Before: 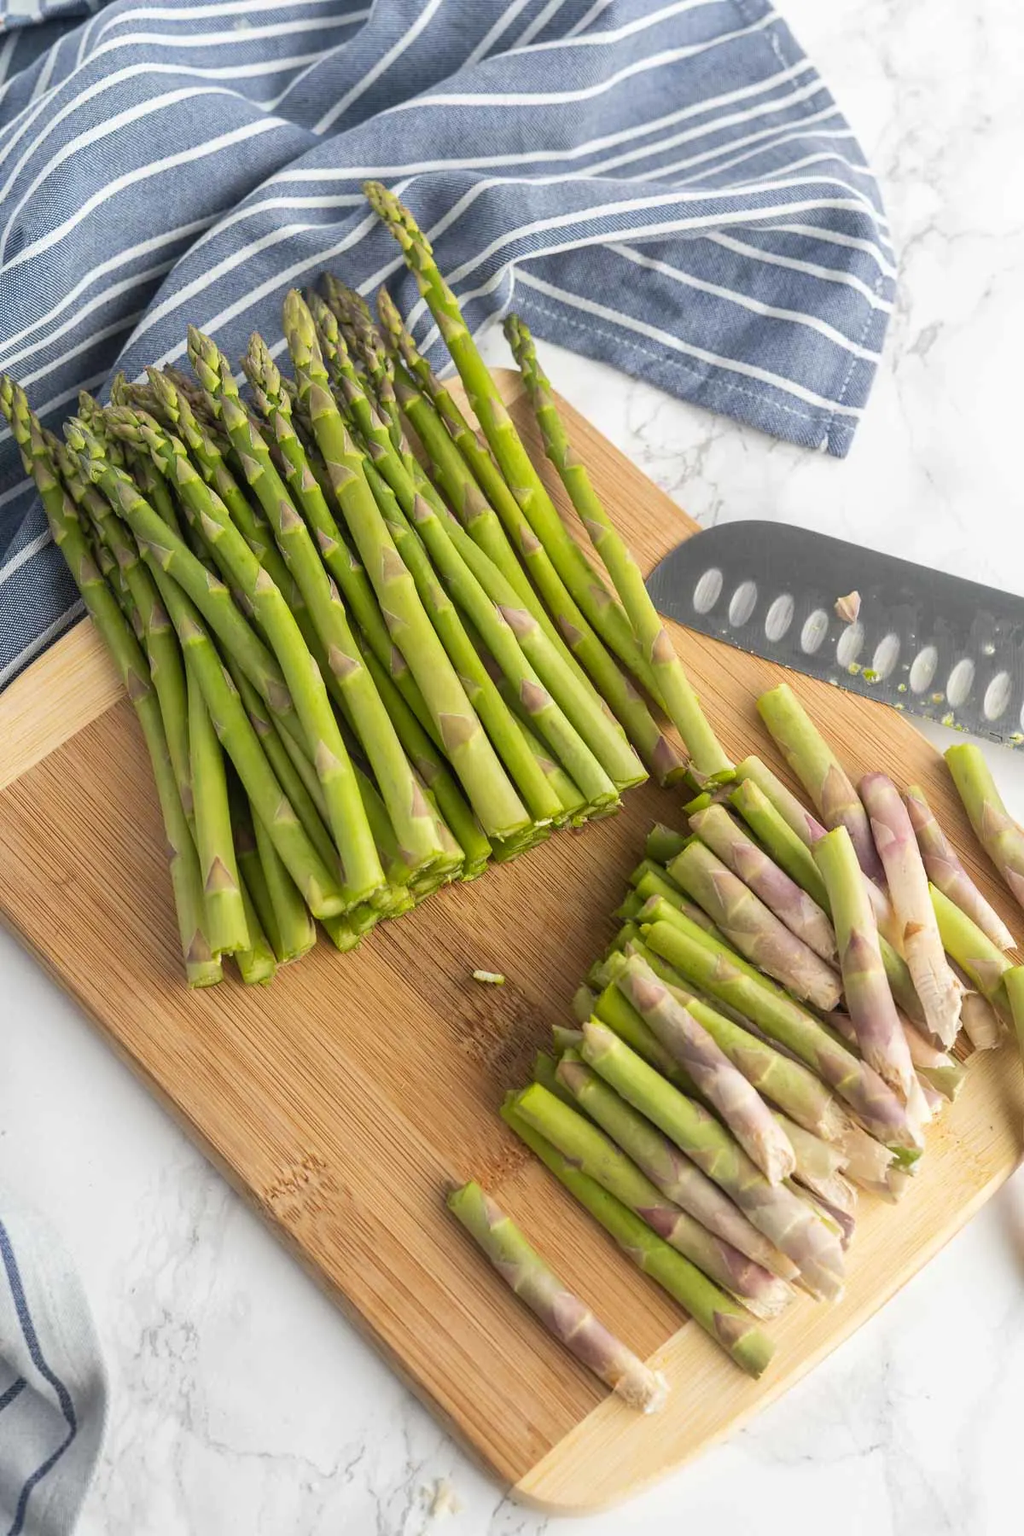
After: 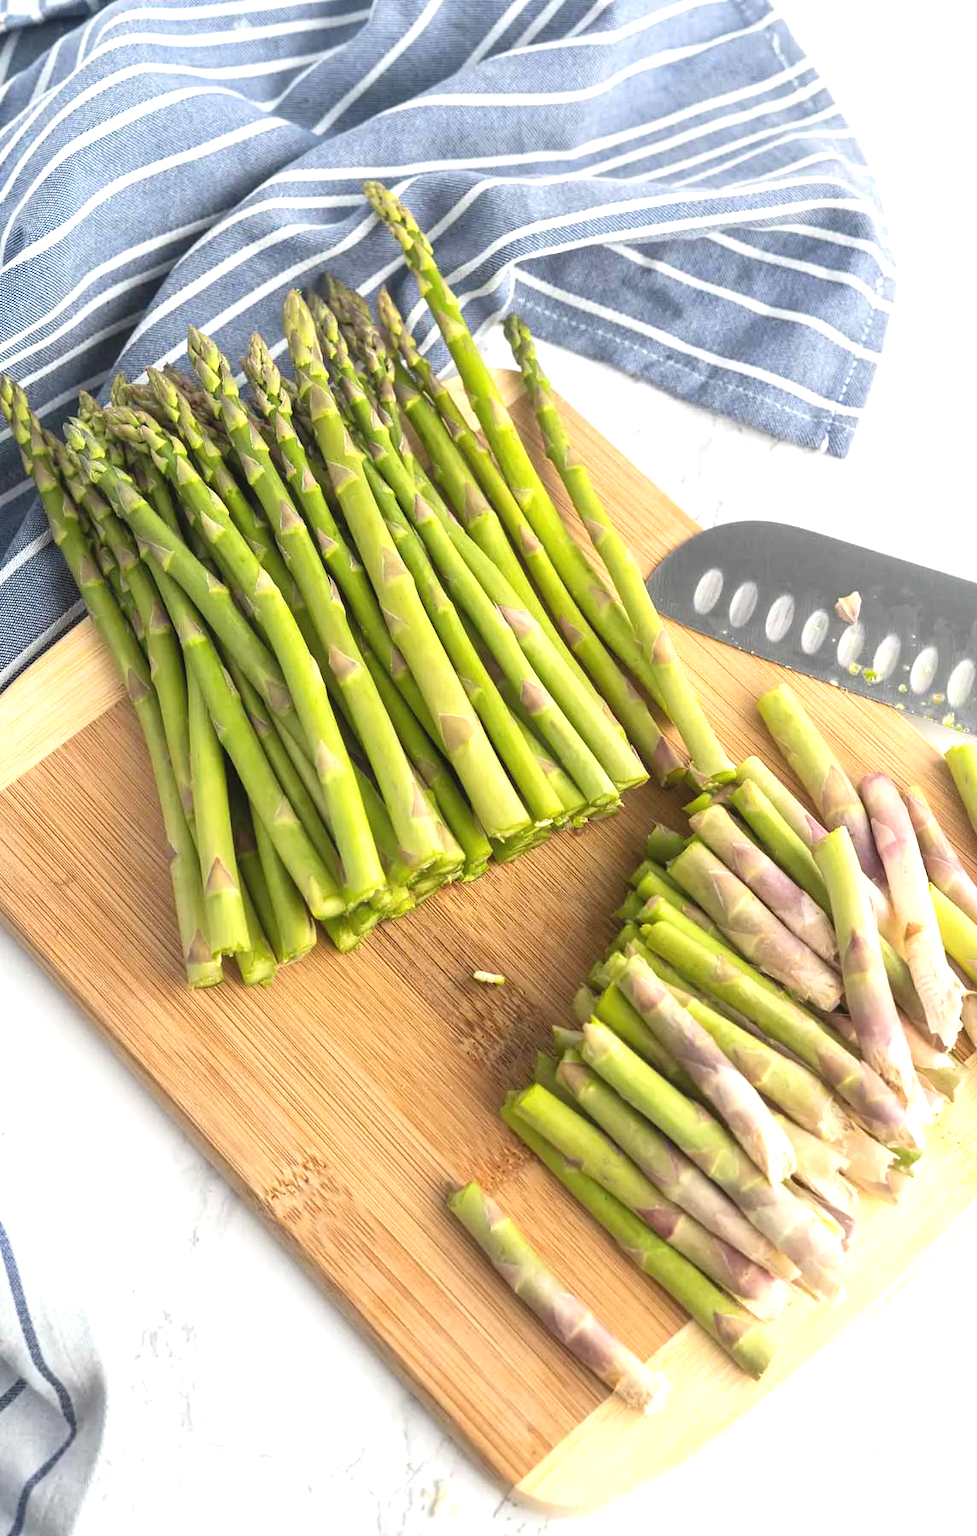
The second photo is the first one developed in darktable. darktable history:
crop: right 4.537%, bottom 0.019%
exposure: black level correction -0.002, exposure 0.71 EV, compensate exposure bias true, compensate highlight preservation false
